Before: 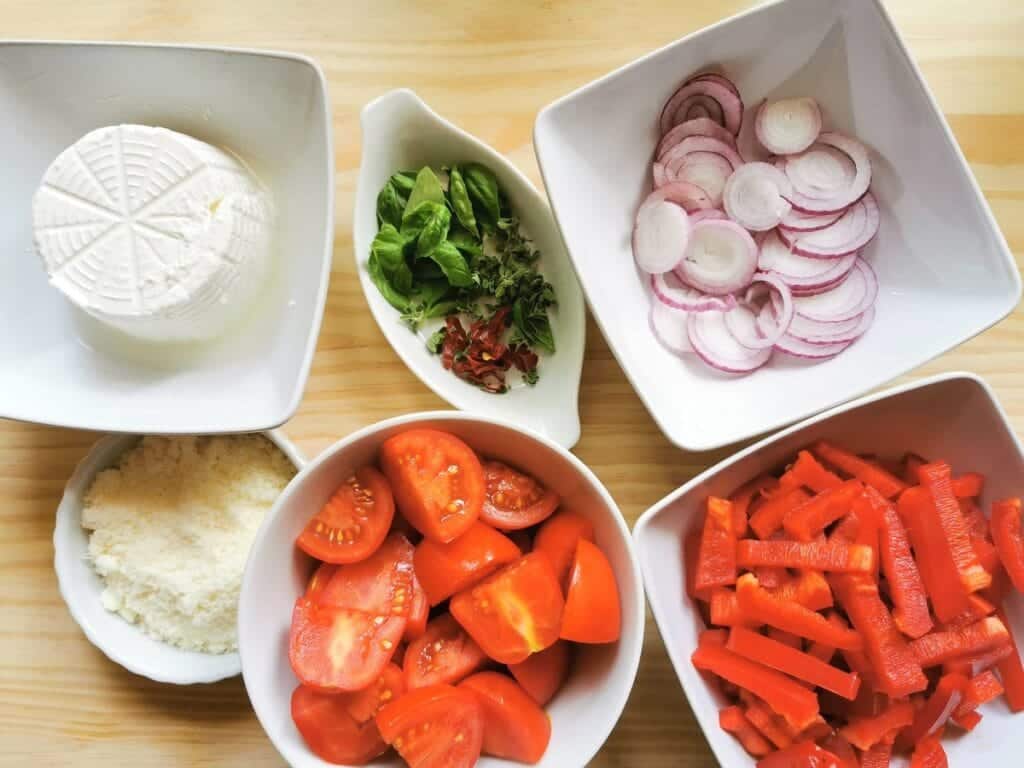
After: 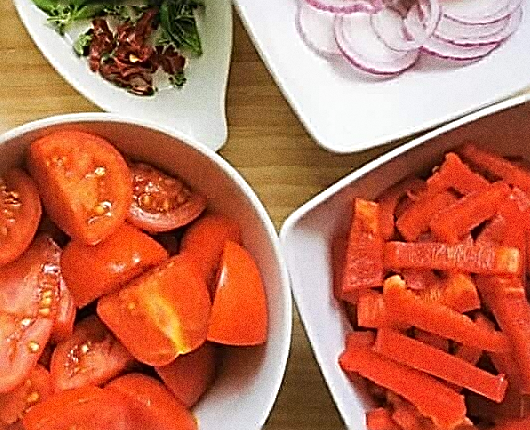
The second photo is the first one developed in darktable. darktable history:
grain: coarseness 0.09 ISO, strength 40%
sharpen: amount 1.861
contrast brightness saturation: contrast -0.02, brightness -0.01, saturation 0.03
crop: left 34.479%, top 38.822%, right 13.718%, bottom 5.172%
